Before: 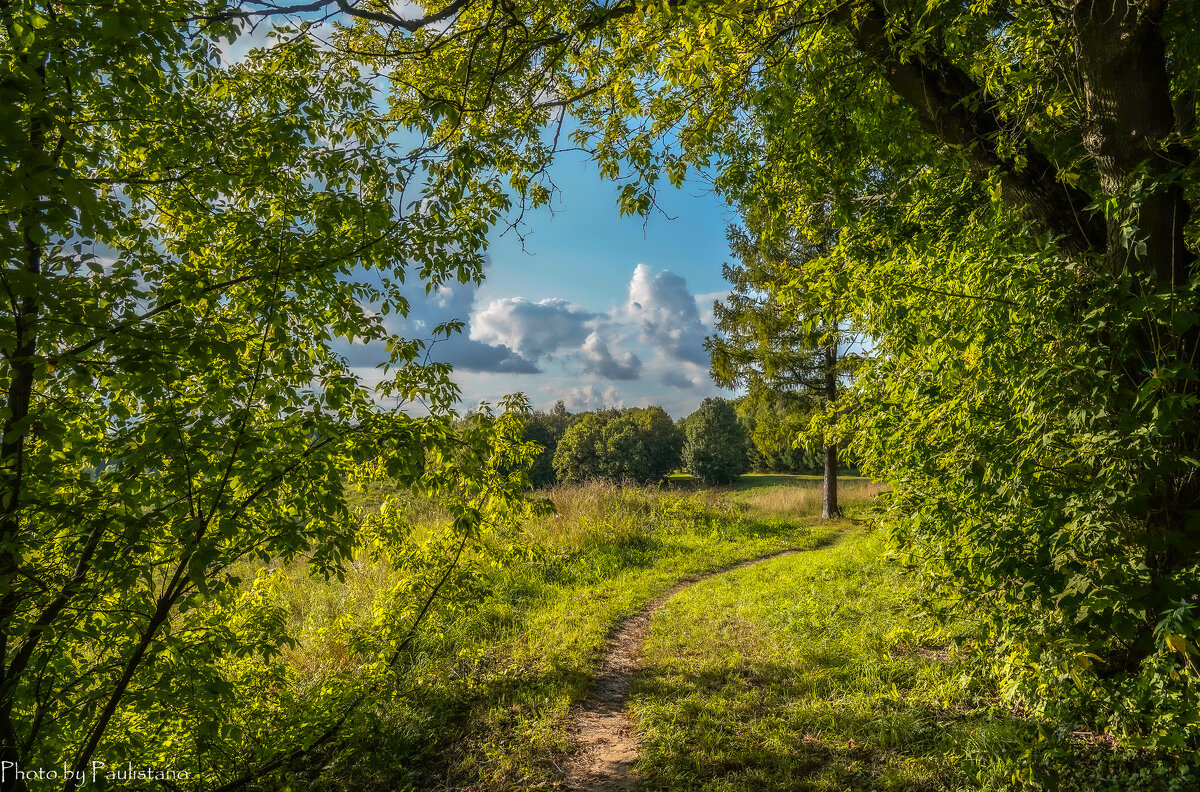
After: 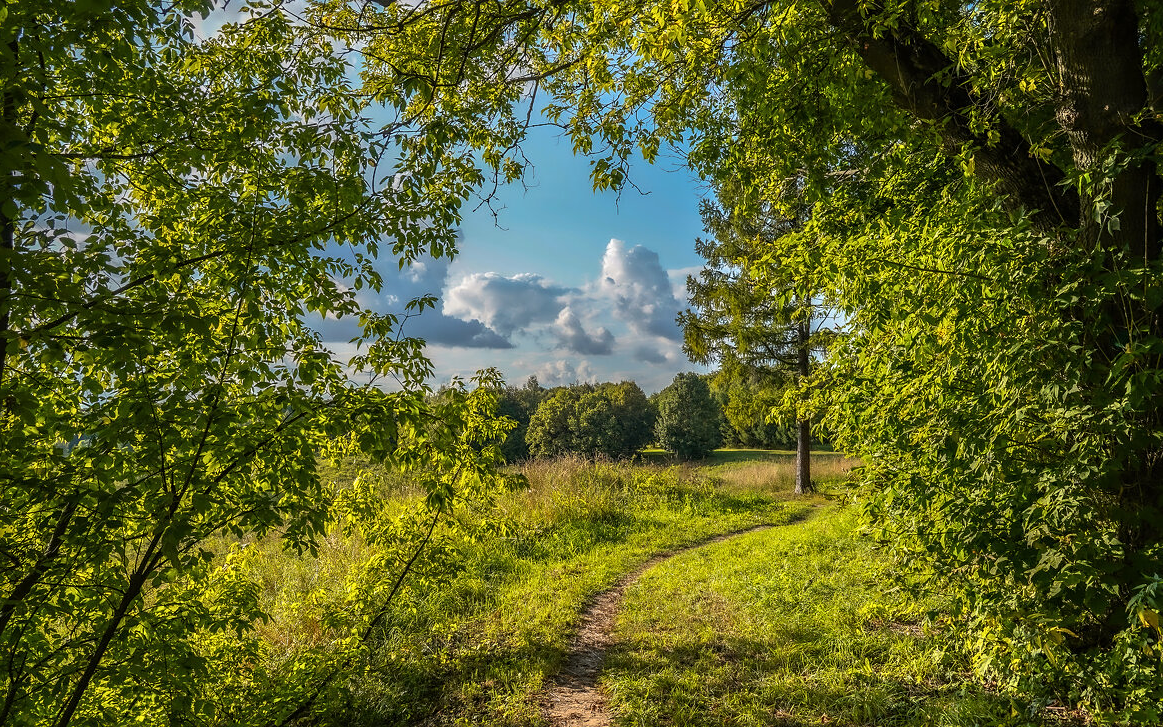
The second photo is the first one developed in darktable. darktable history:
sharpen: amount 0.217
crop: left 2.275%, top 3.224%, right 0.781%, bottom 4.873%
